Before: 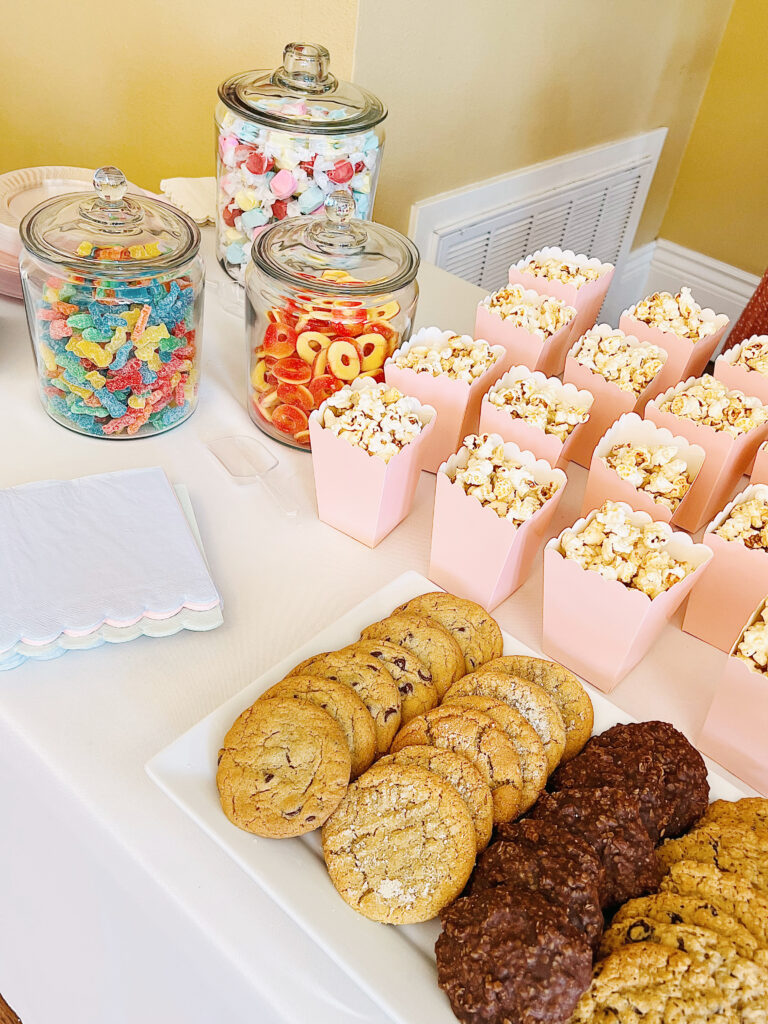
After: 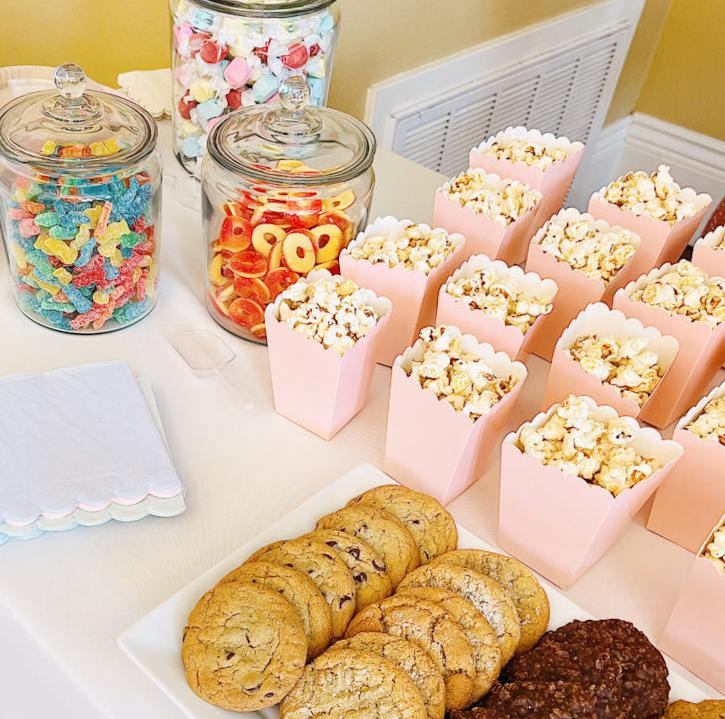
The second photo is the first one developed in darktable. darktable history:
crop: top 11.038%, bottom 13.962%
rotate and perspective: rotation 0.062°, lens shift (vertical) 0.115, lens shift (horizontal) -0.133, crop left 0.047, crop right 0.94, crop top 0.061, crop bottom 0.94
